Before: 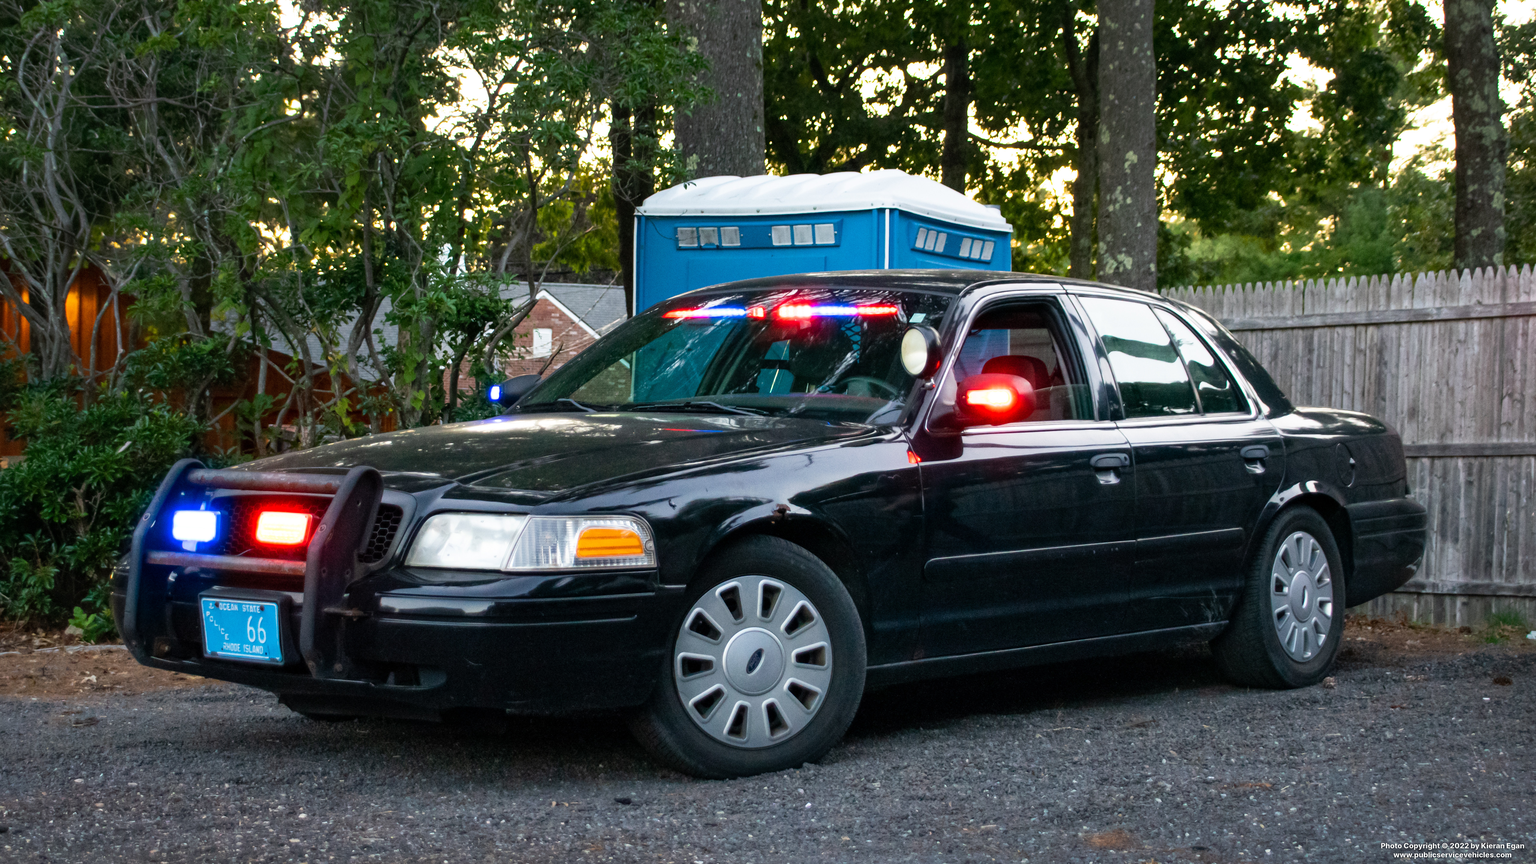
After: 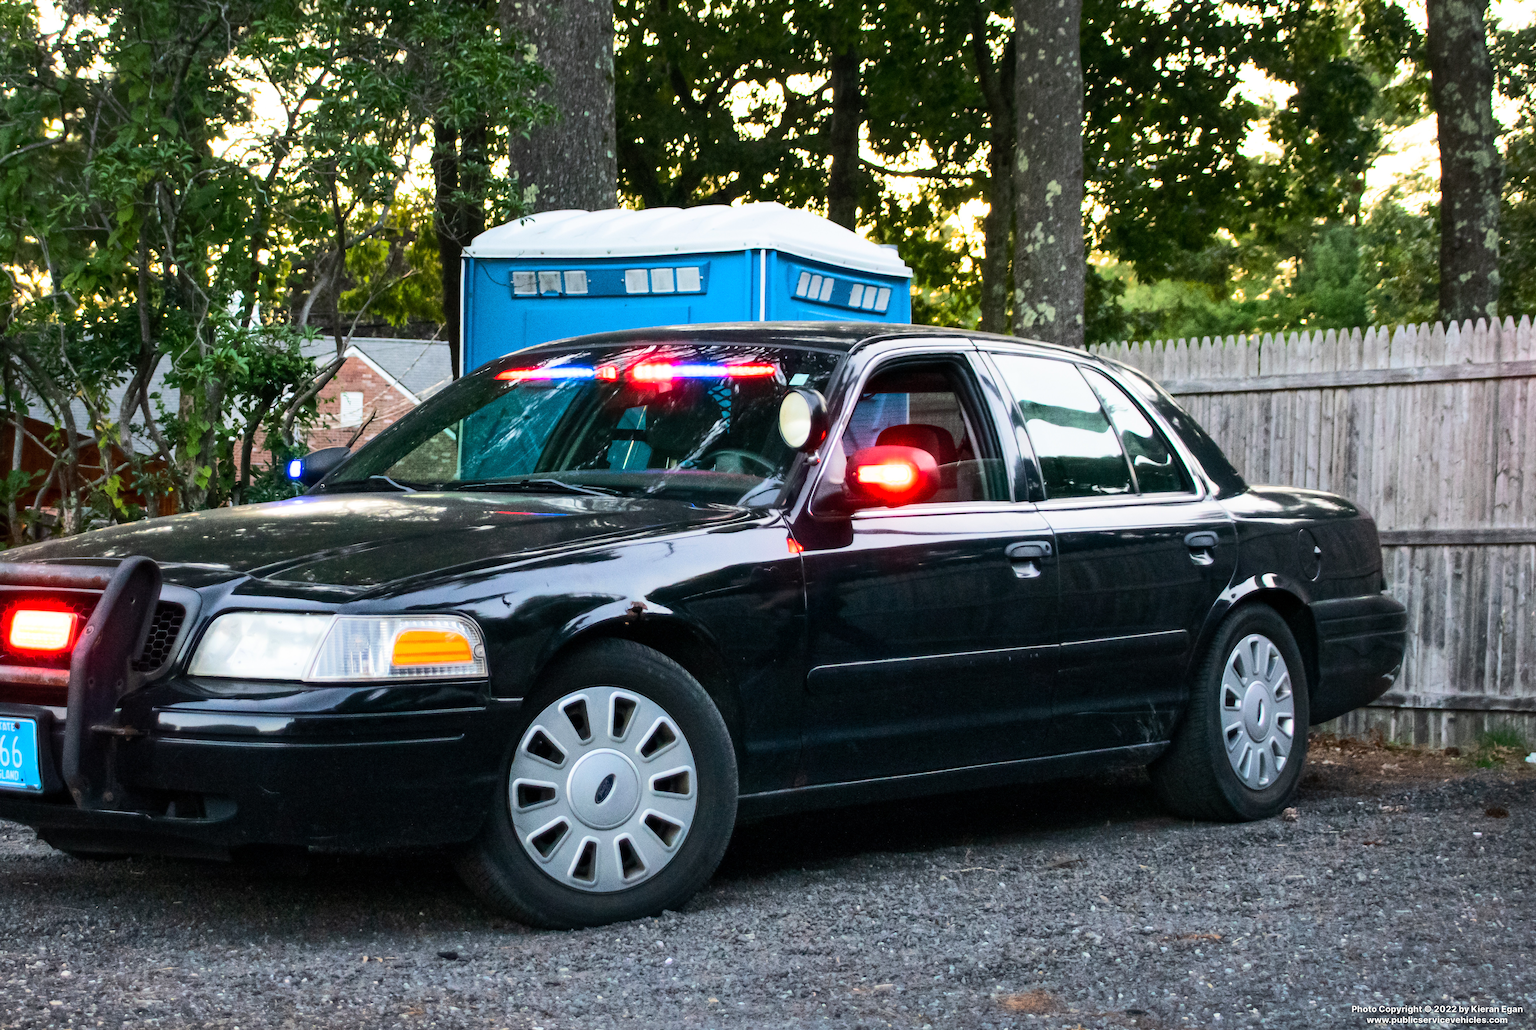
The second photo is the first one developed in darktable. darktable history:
crop: left 16.145%
rgb curve: curves: ch0 [(0, 0) (0.284, 0.292) (0.505, 0.644) (1, 1)]; ch1 [(0, 0) (0.284, 0.292) (0.505, 0.644) (1, 1)]; ch2 [(0, 0) (0.284, 0.292) (0.505, 0.644) (1, 1)], compensate middle gray true
